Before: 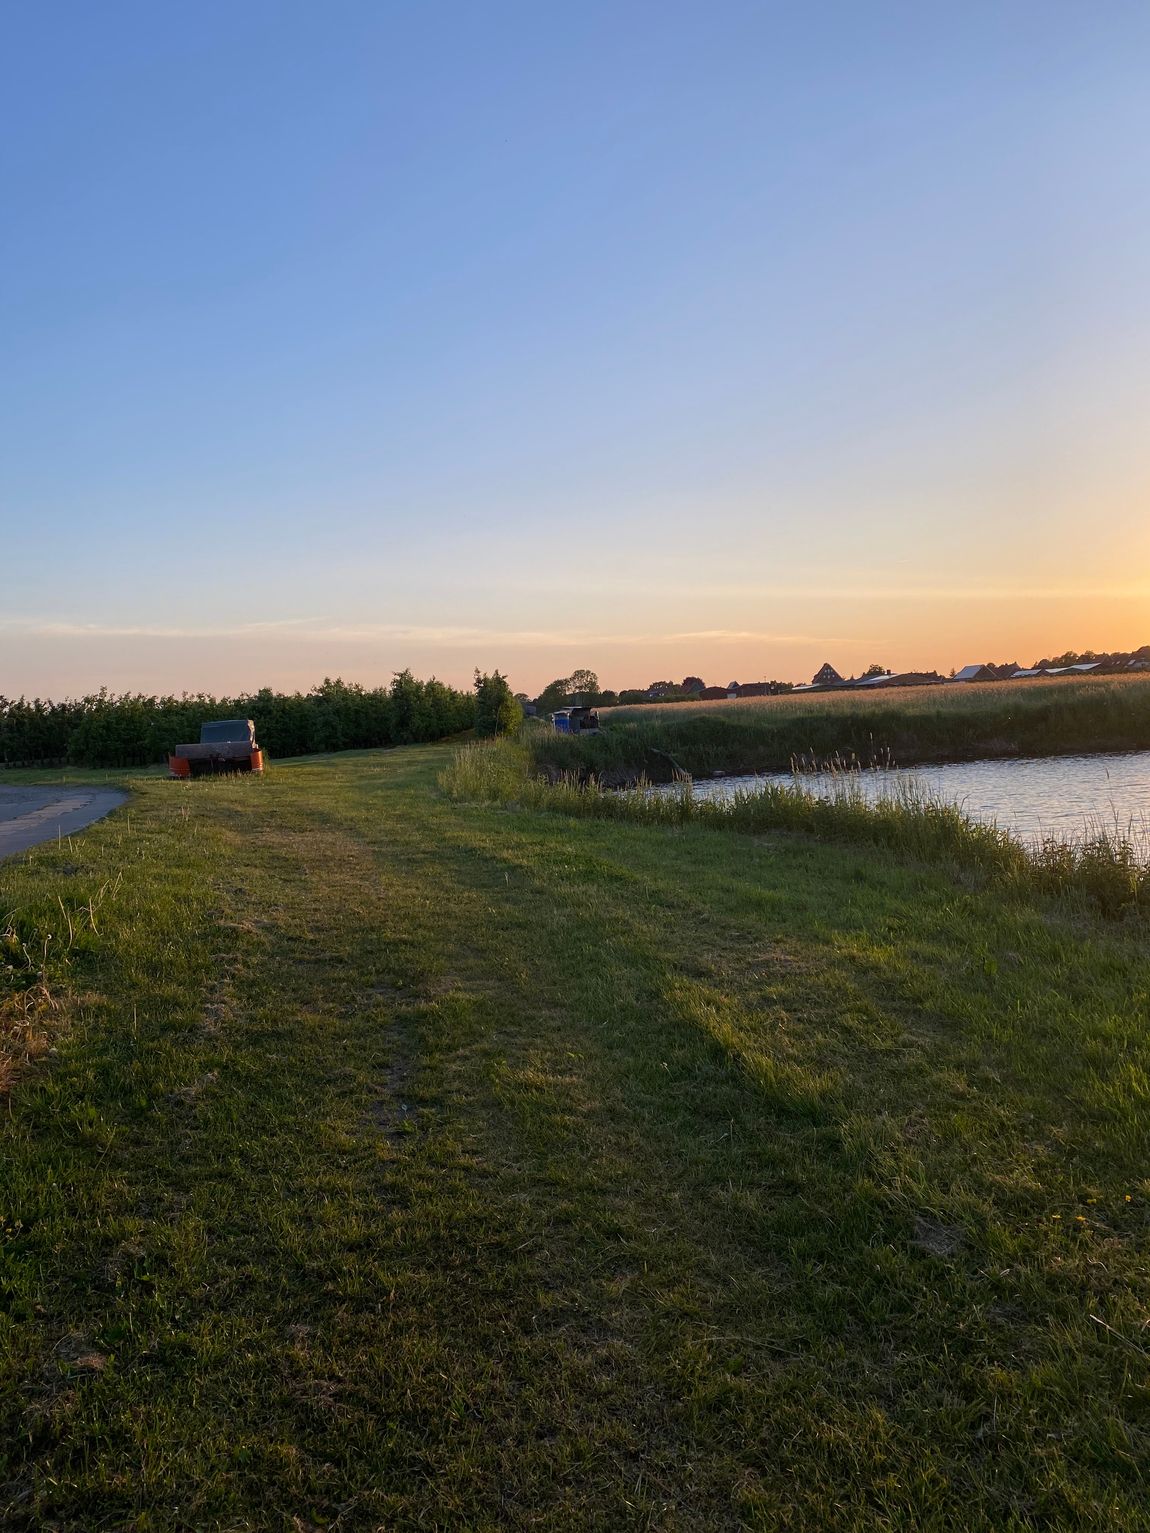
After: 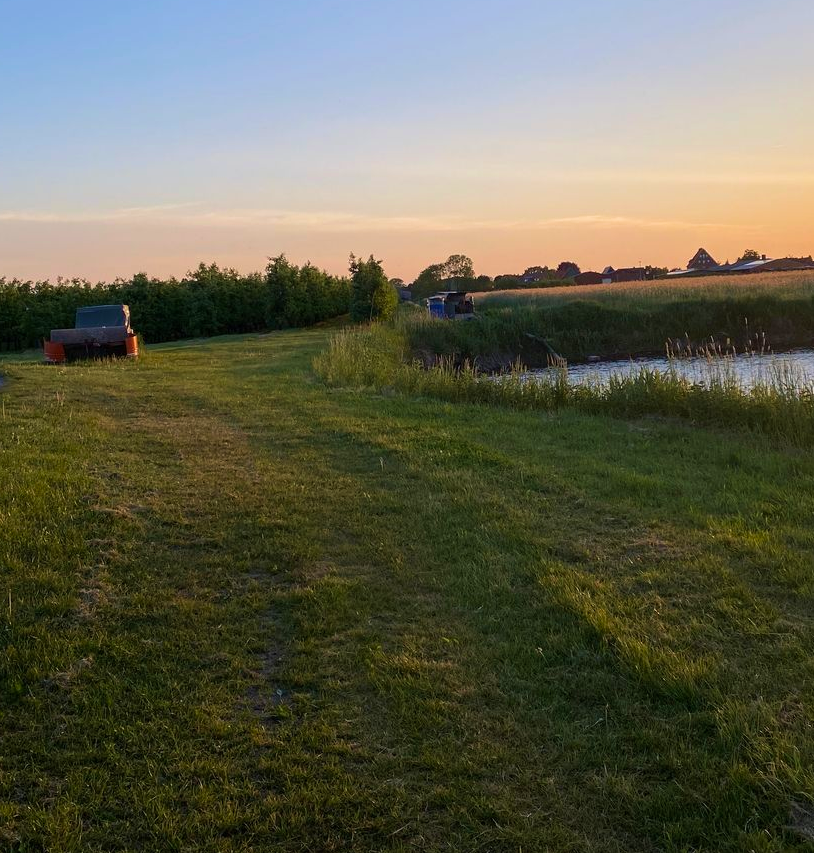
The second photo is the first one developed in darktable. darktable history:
crop: left 10.908%, top 27.13%, right 18.236%, bottom 17.222%
color balance rgb: perceptual saturation grading › global saturation 10.143%
velvia: on, module defaults
